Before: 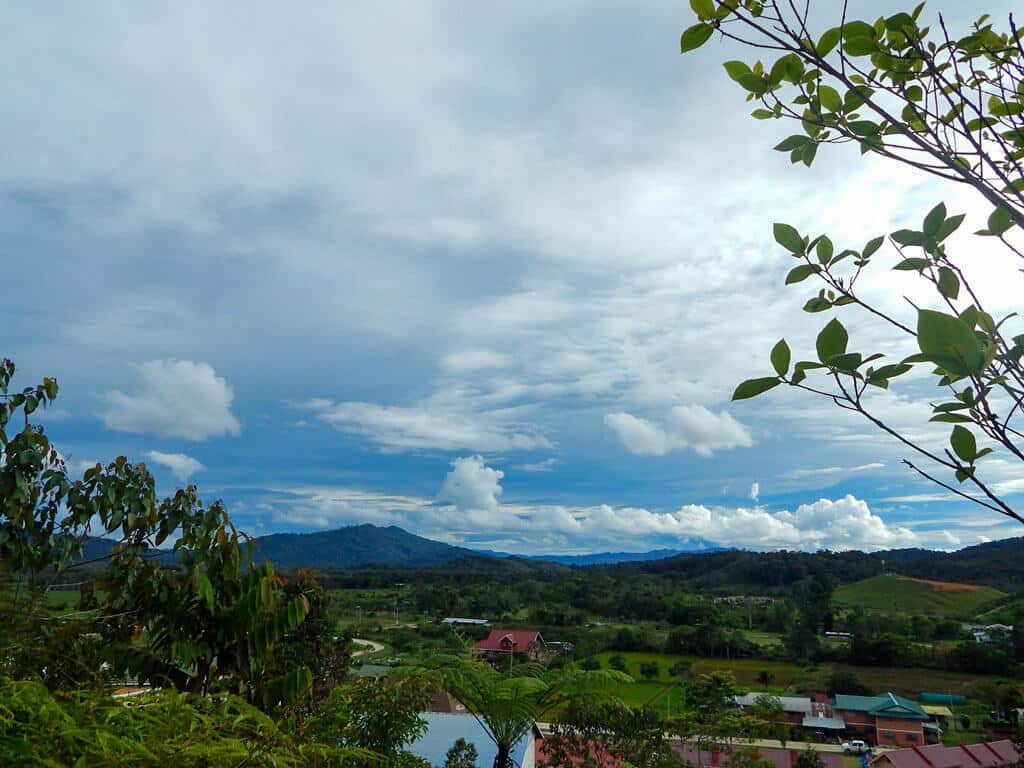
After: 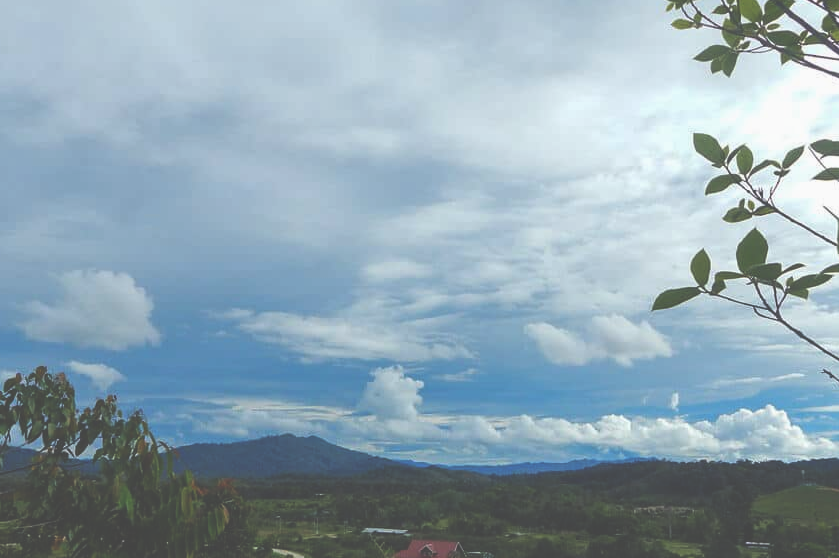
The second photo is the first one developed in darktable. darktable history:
crop: left 7.856%, top 11.836%, right 10.12%, bottom 15.387%
exposure: black level correction -0.062, exposure -0.05 EV, compensate highlight preservation false
